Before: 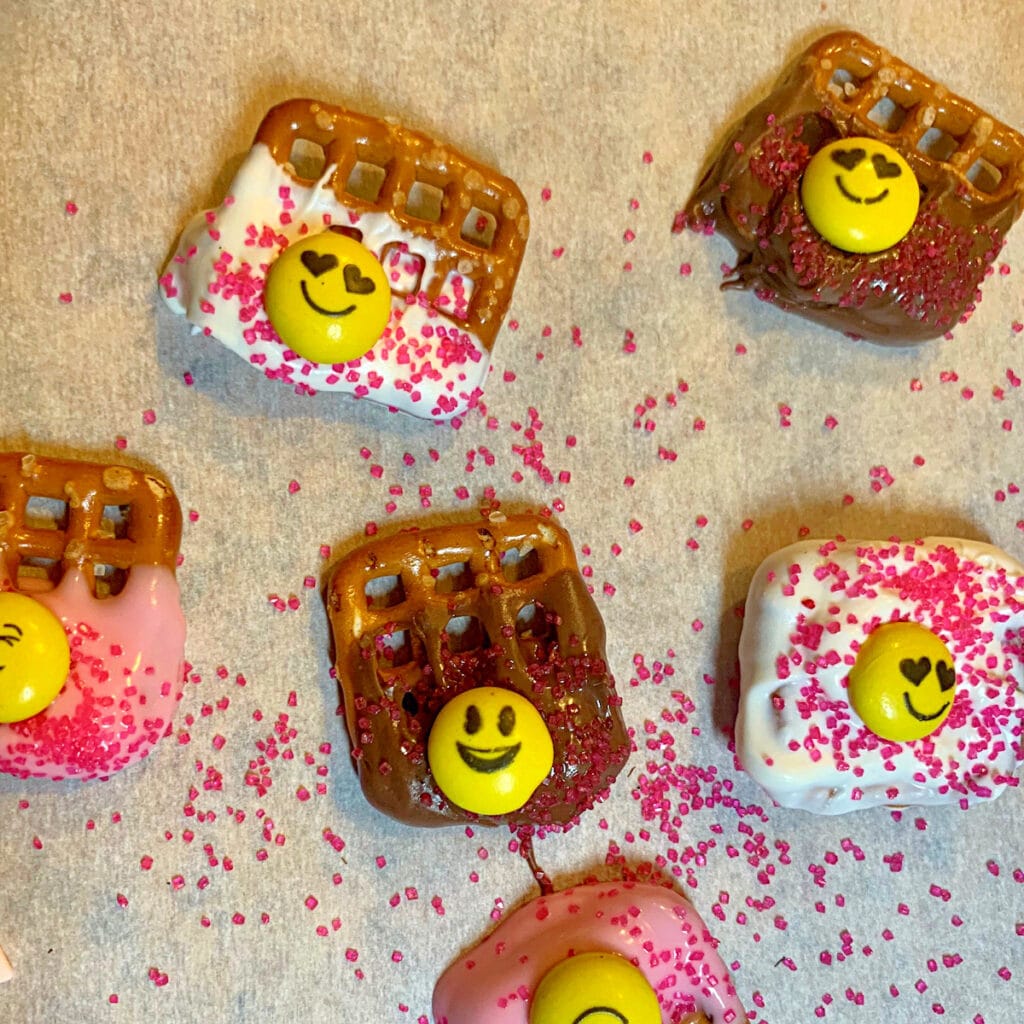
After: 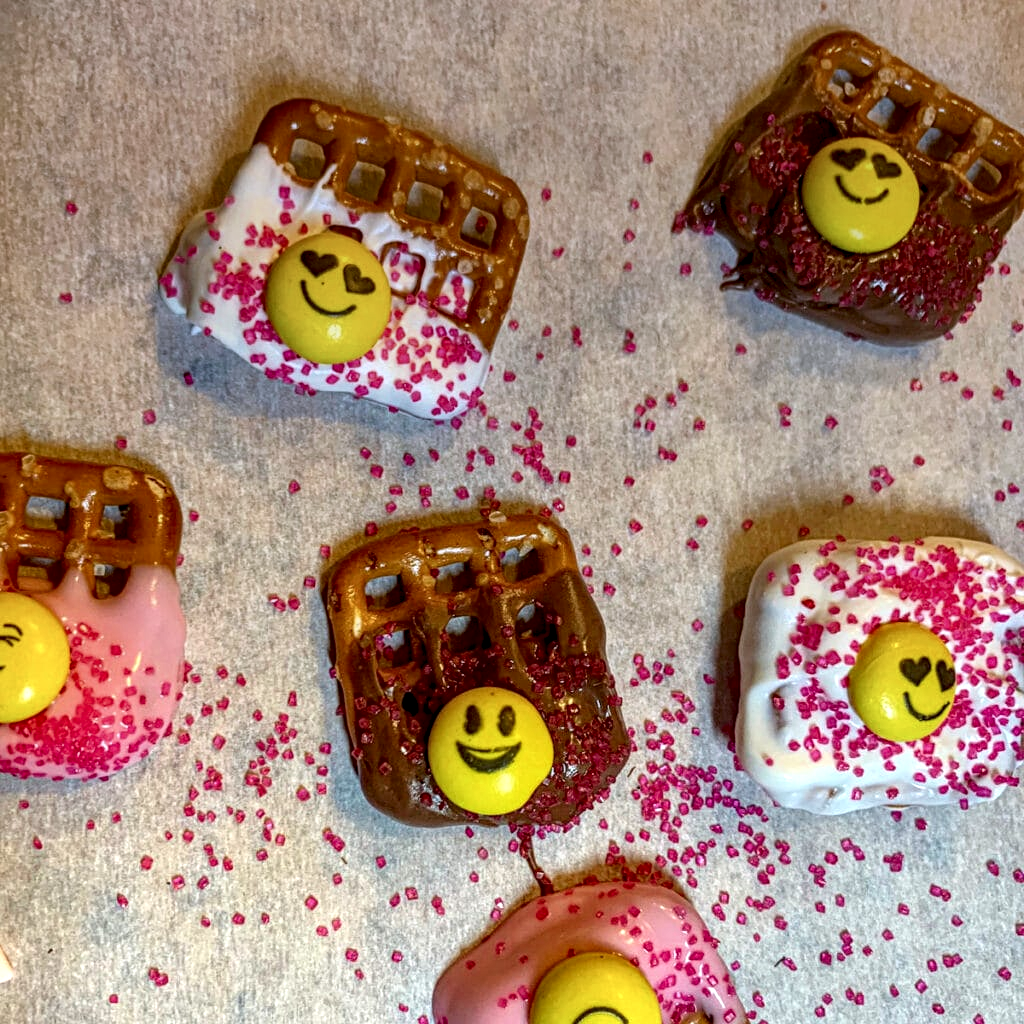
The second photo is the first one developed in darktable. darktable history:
graduated density: hue 238.83°, saturation 50%
local contrast: detail 160%
